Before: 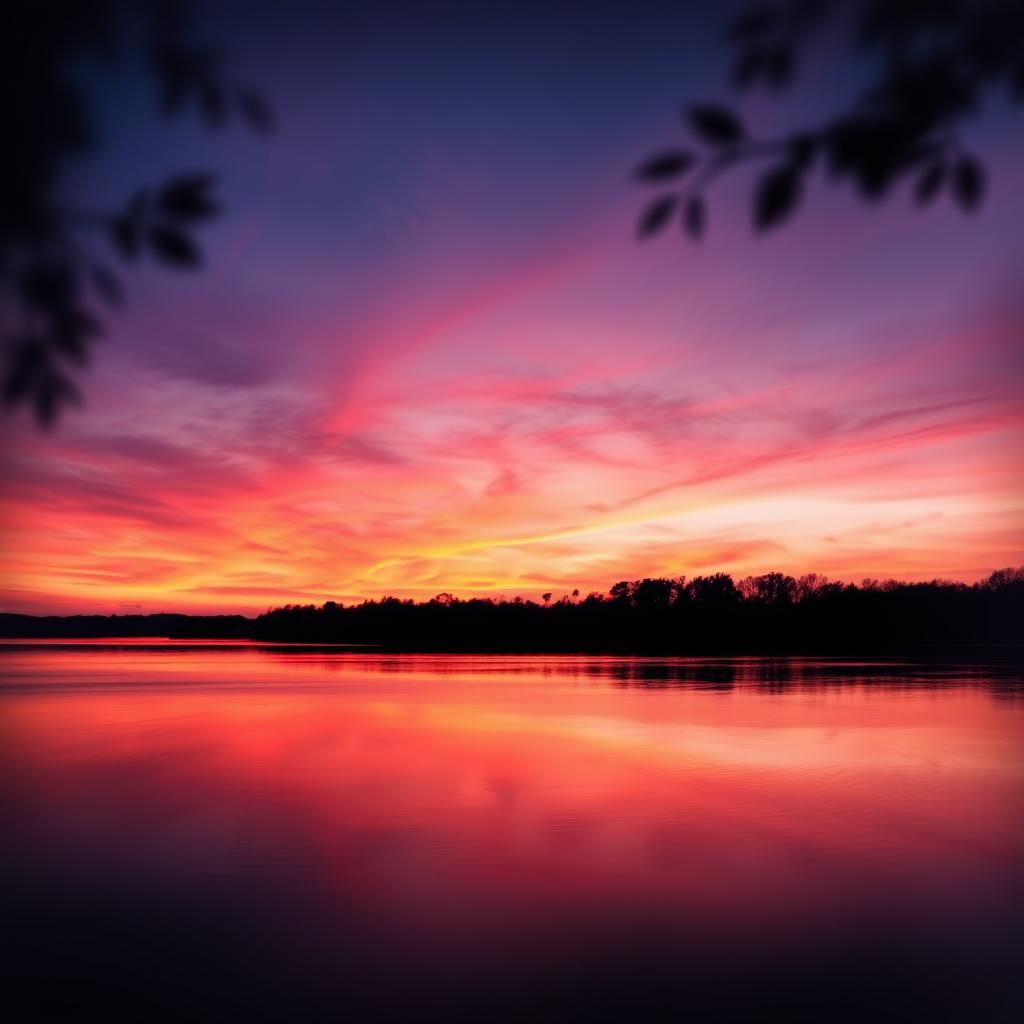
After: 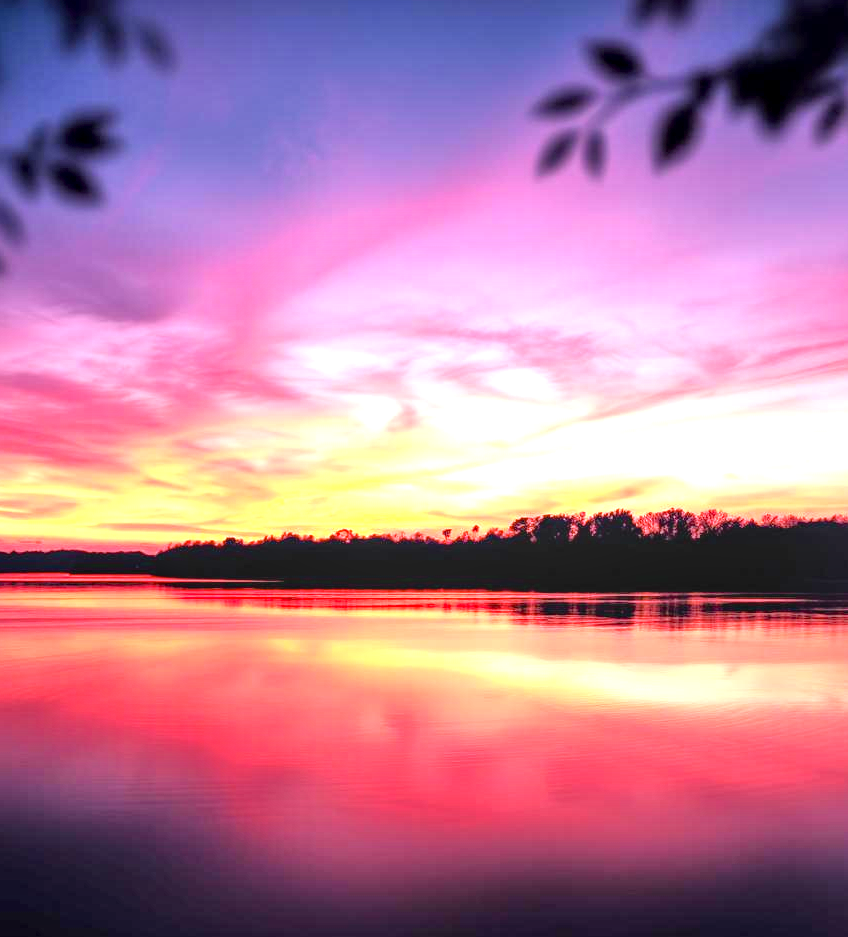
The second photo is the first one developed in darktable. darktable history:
crop: left 9.807%, top 6.259%, right 7.334%, bottom 2.177%
local contrast: on, module defaults
tone equalizer: -8 EV 0.001 EV, -7 EV -0.004 EV, -6 EV 0.009 EV, -5 EV 0.032 EV, -4 EV 0.276 EV, -3 EV 0.644 EV, -2 EV 0.584 EV, -1 EV 0.187 EV, +0 EV 0.024 EV
exposure: black level correction 0.001, exposure 1.84 EV, compensate highlight preservation false
